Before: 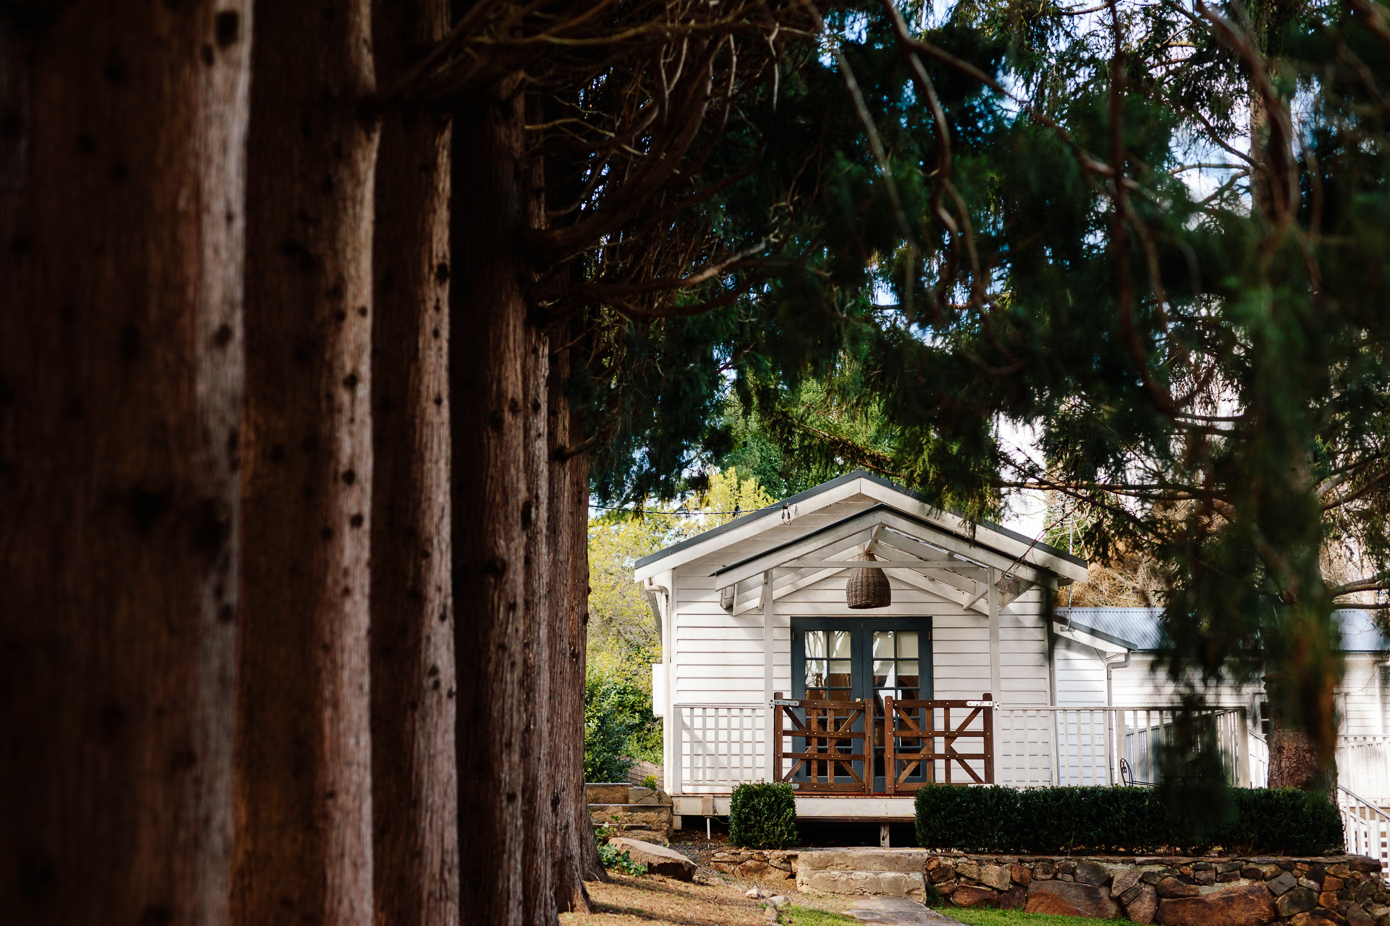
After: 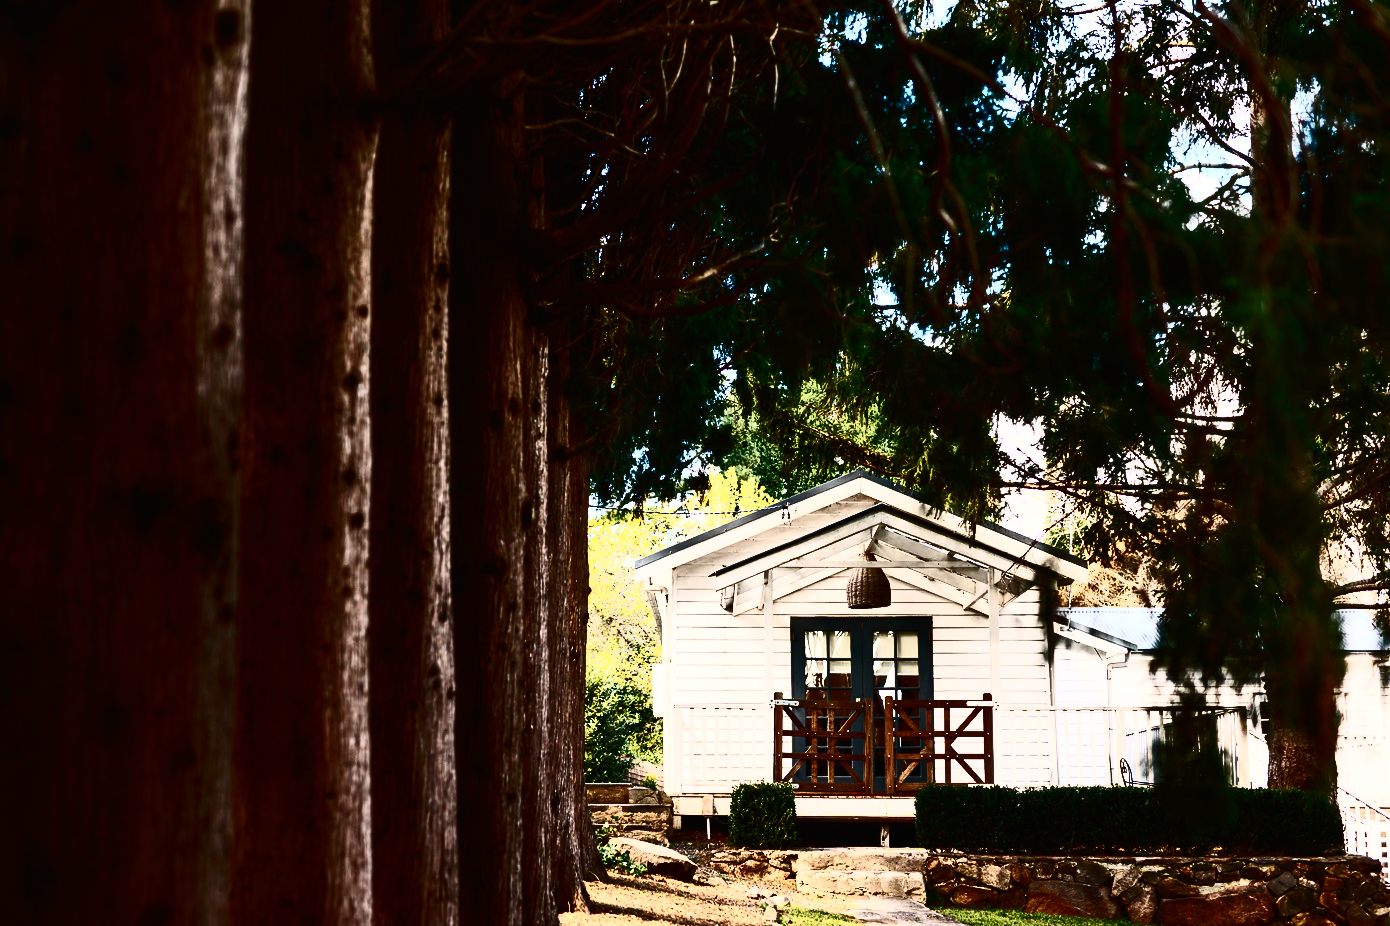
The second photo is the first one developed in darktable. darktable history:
color balance rgb: shadows lift › chroma 2%, shadows lift › hue 50°, power › hue 60°, highlights gain › chroma 1%, highlights gain › hue 60°, global offset › luminance 0.25%, global vibrance 30%
contrast brightness saturation: contrast 0.93, brightness 0.2
